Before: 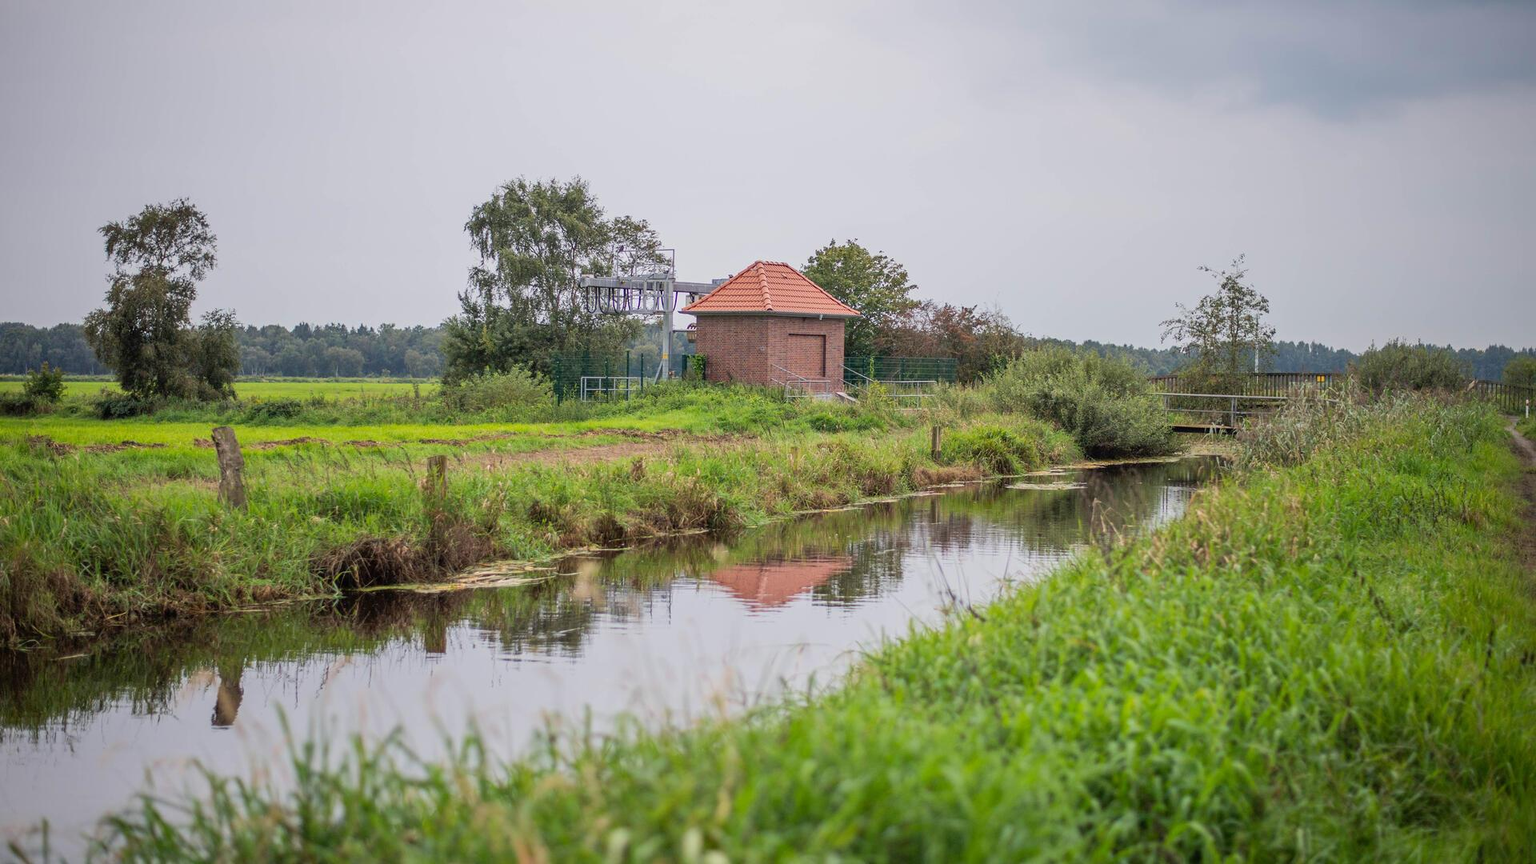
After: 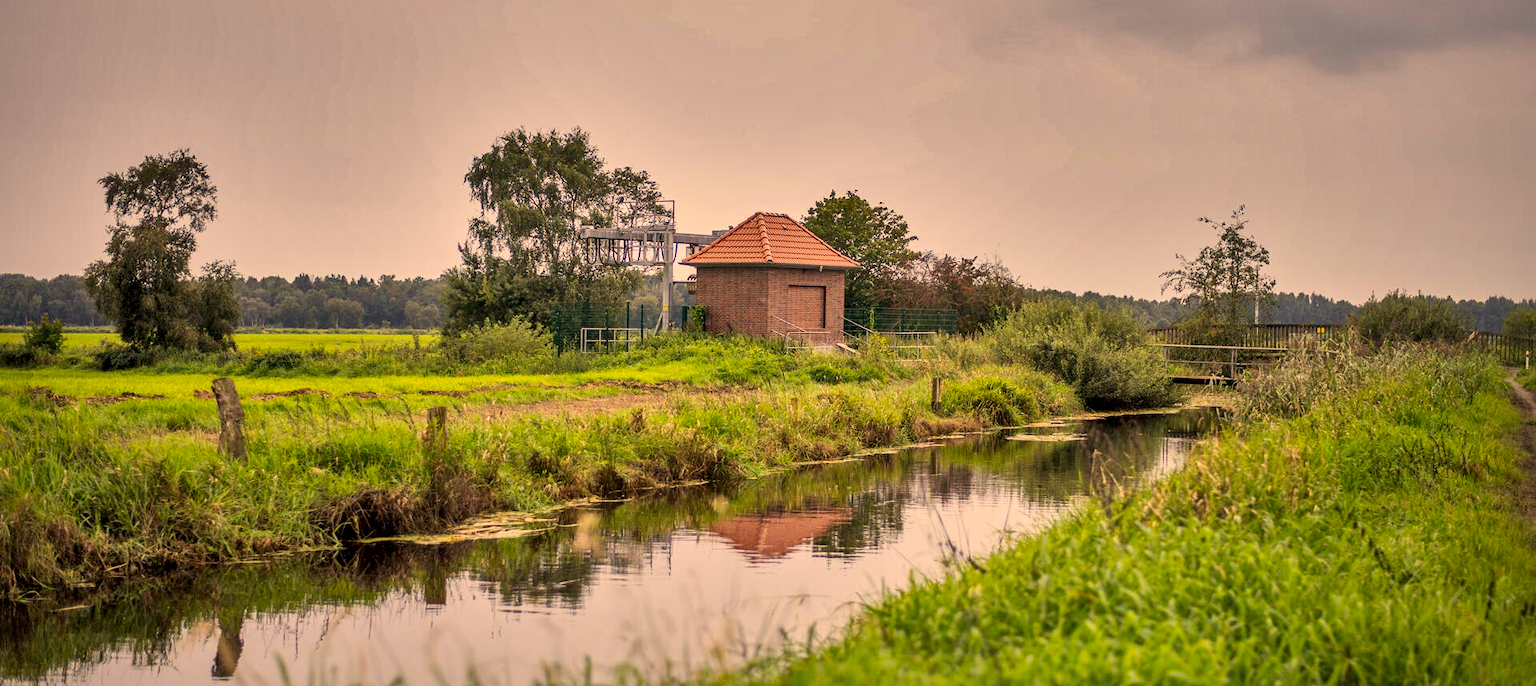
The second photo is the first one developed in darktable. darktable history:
crop and rotate: top 5.662%, bottom 14.848%
local contrast: mode bilateral grid, contrast 26, coarseness 61, detail 151%, midtone range 0.2
color correction: highlights a* 14.77, highlights b* 31.37
shadows and highlights: radius 102.94, shadows 50.33, highlights -65.16, soften with gaussian
